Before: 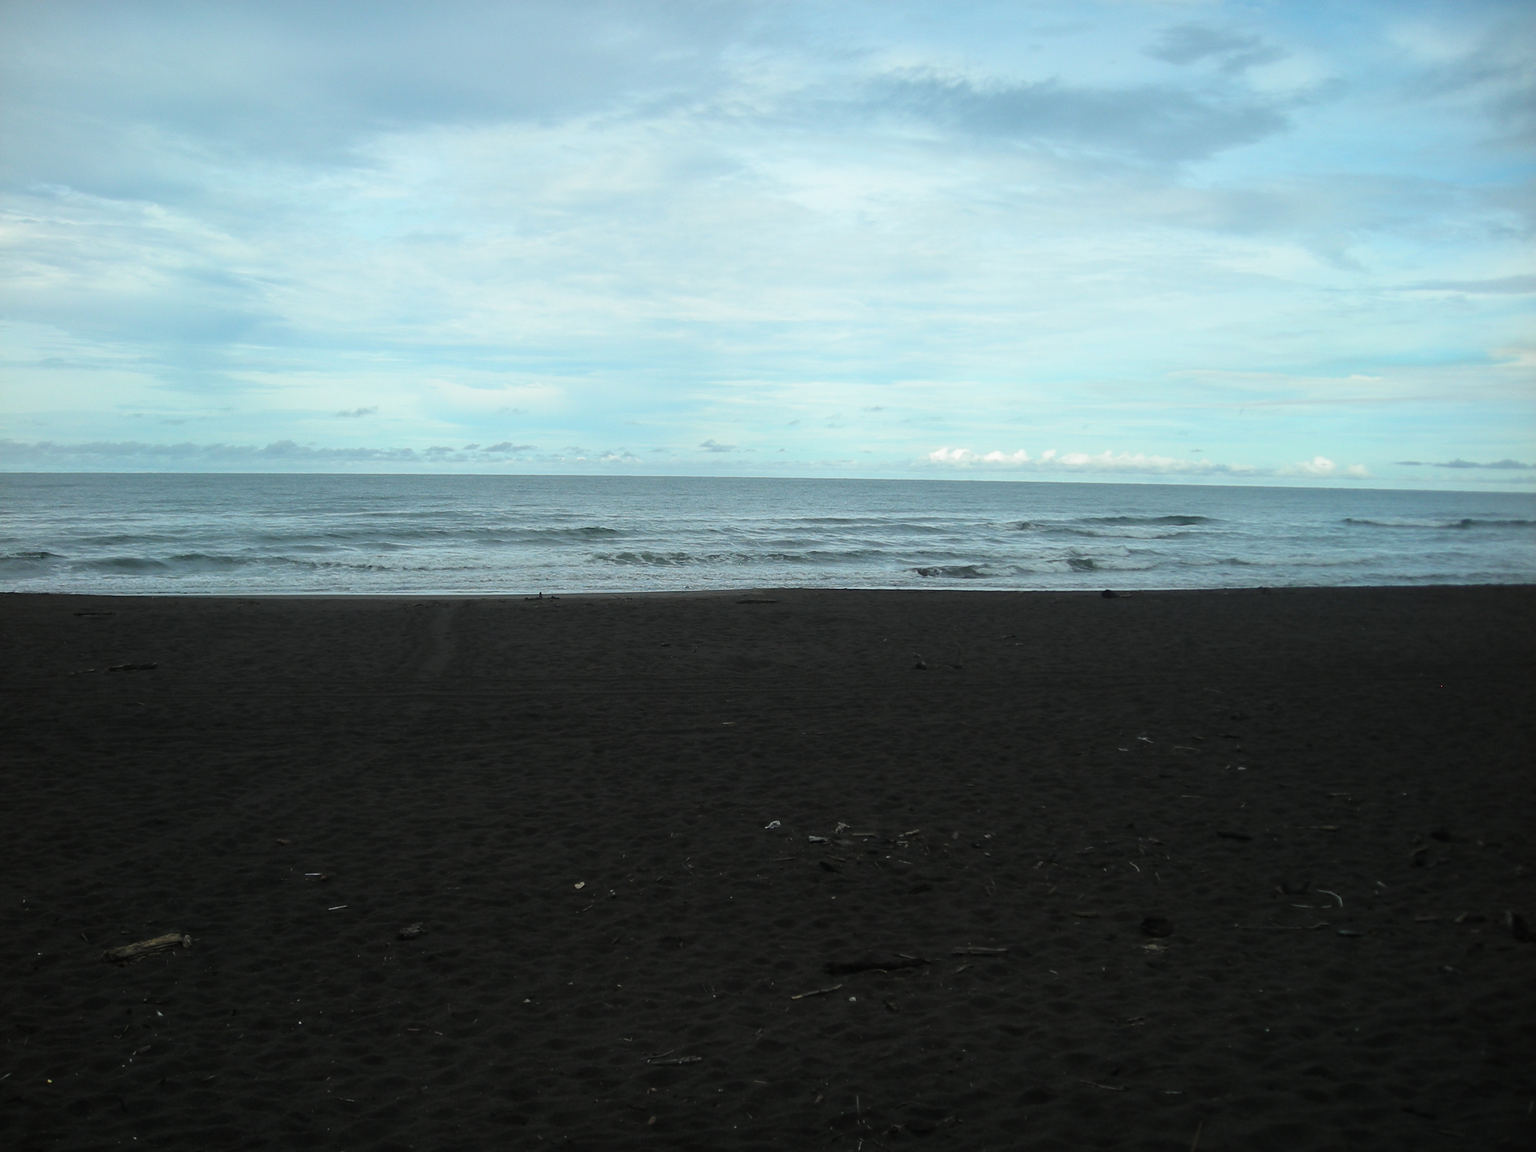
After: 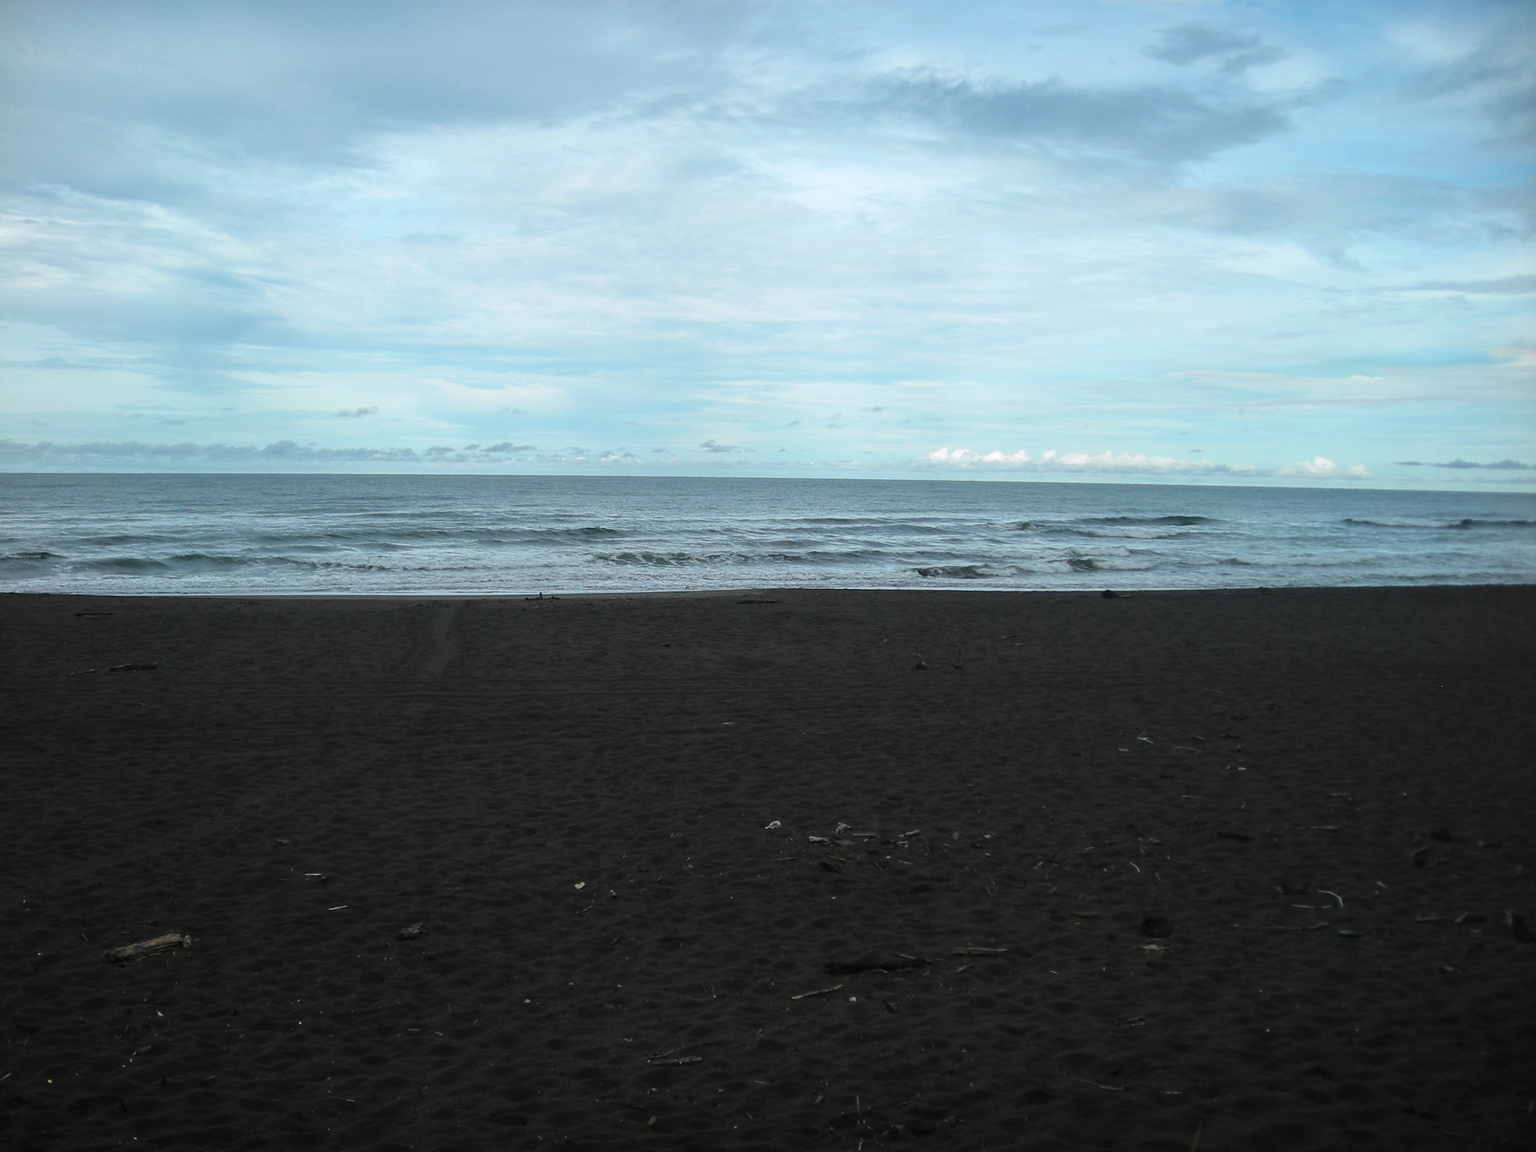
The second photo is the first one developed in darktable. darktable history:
local contrast: on, module defaults
white balance: red 1.009, blue 1.027
